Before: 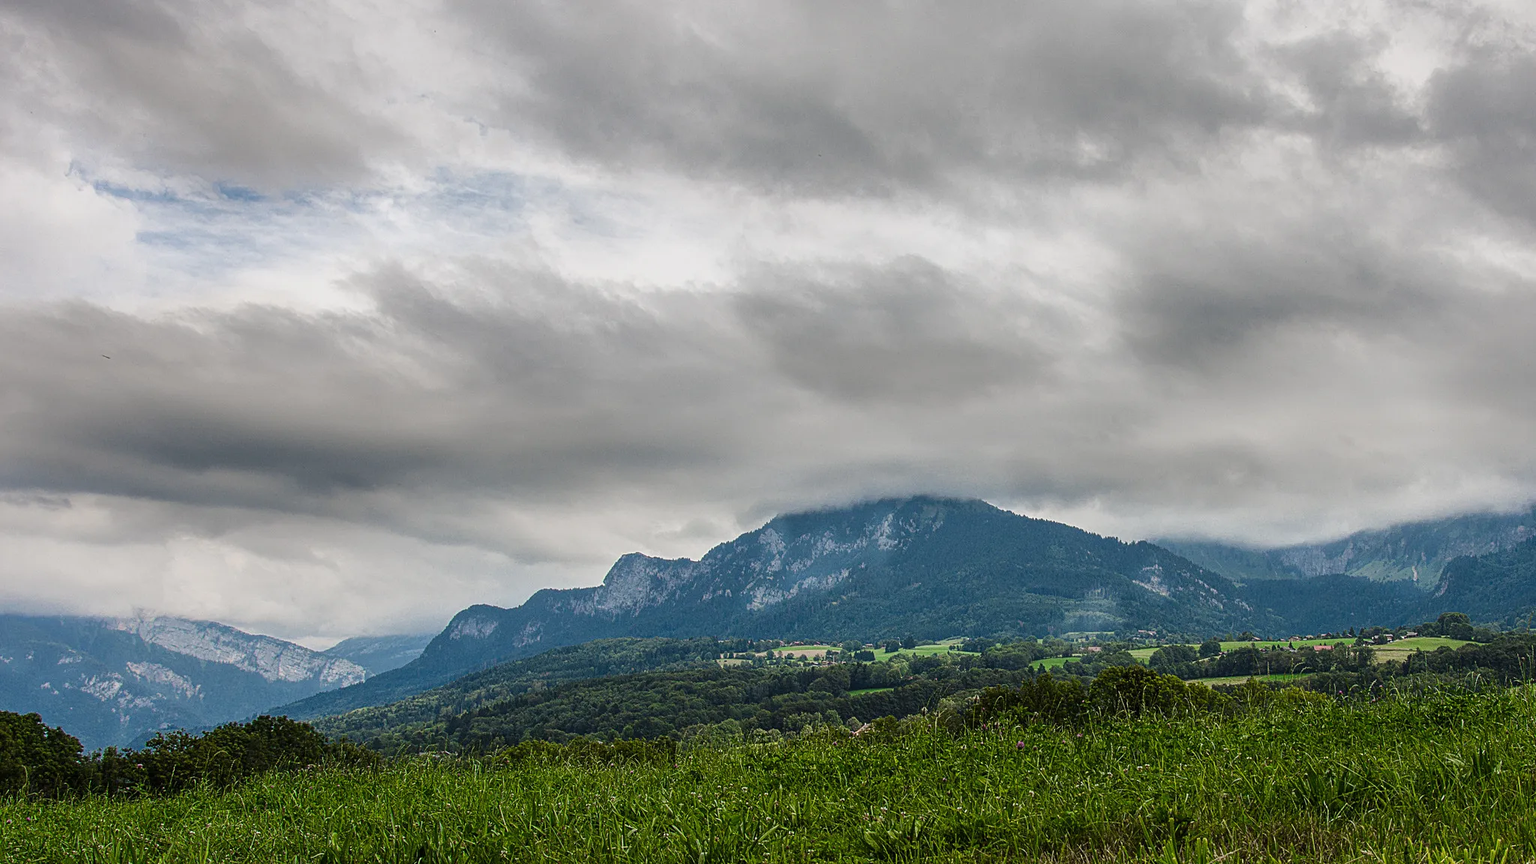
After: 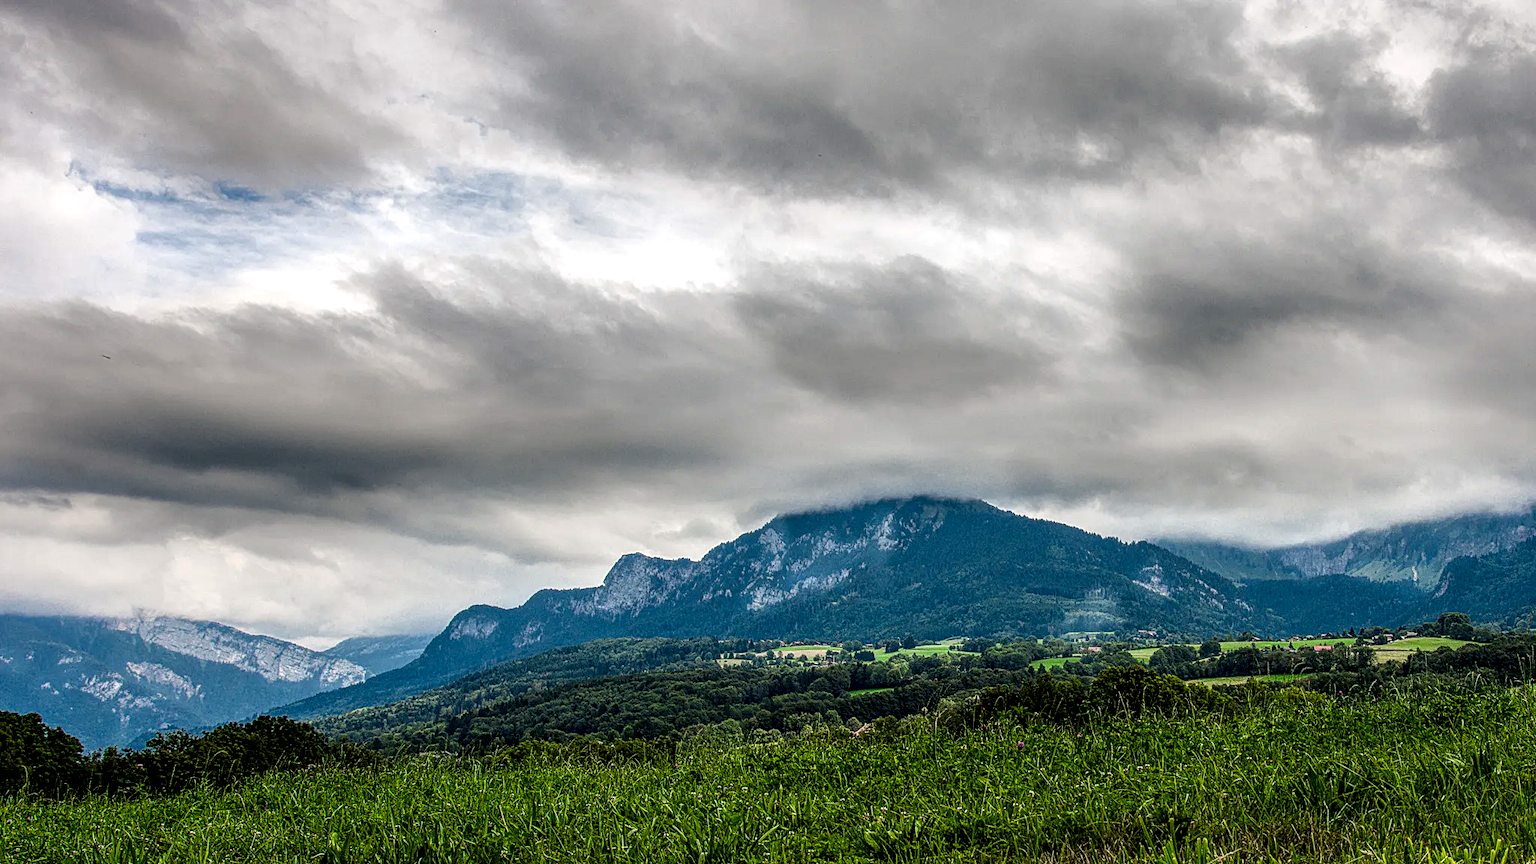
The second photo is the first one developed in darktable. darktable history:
local contrast: highlights 64%, shadows 54%, detail 168%, midtone range 0.514
color correction: highlights b* -0.006, saturation 1.29
